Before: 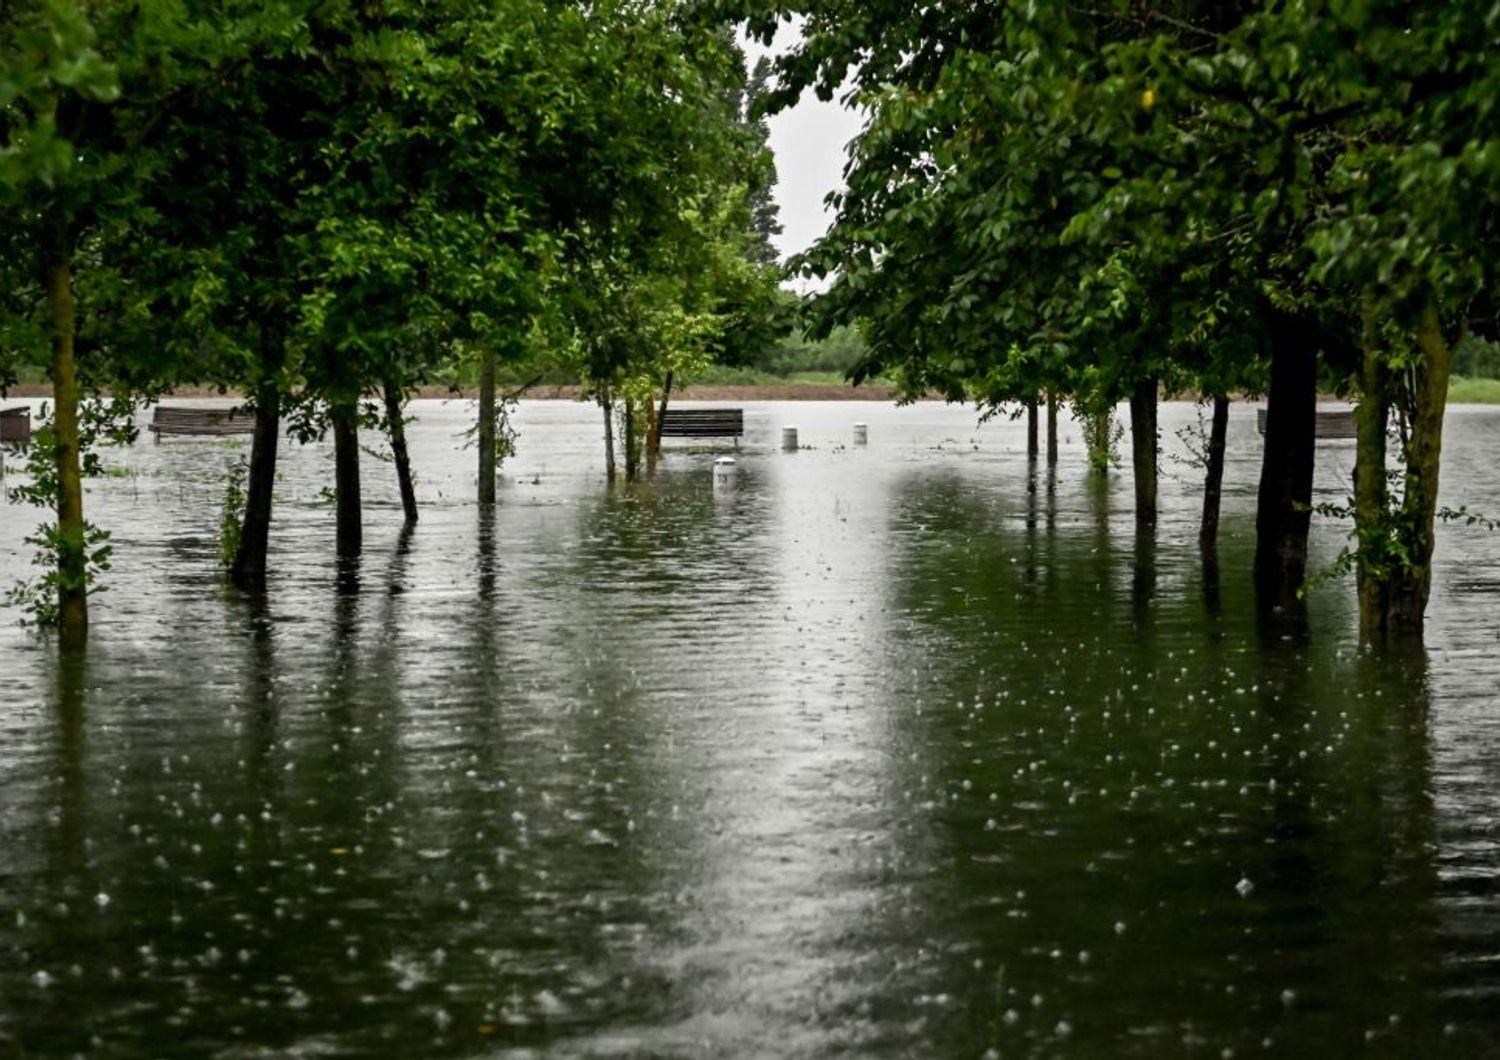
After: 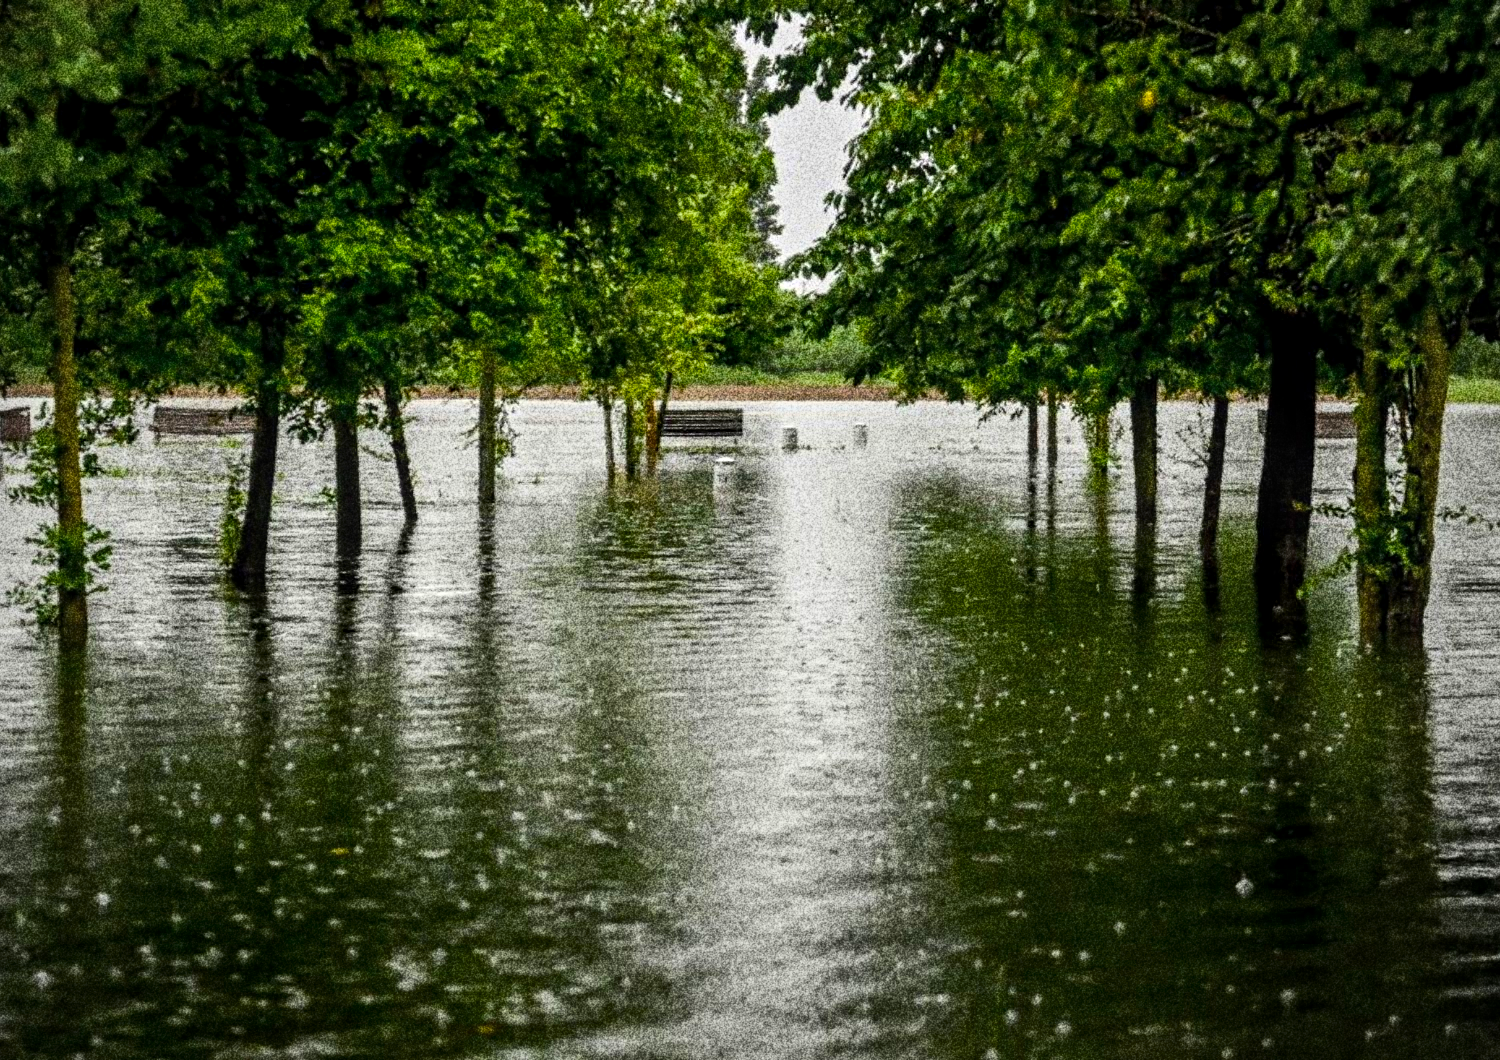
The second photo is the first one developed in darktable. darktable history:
local contrast: on, module defaults
vignetting: fall-off radius 81.94%
grain: coarseness 30.02 ISO, strength 100%
color balance rgb: perceptual saturation grading › global saturation 25%, perceptual brilliance grading › mid-tones 10%, perceptual brilliance grading › shadows 15%, global vibrance 20%
tone equalizer: on, module defaults
